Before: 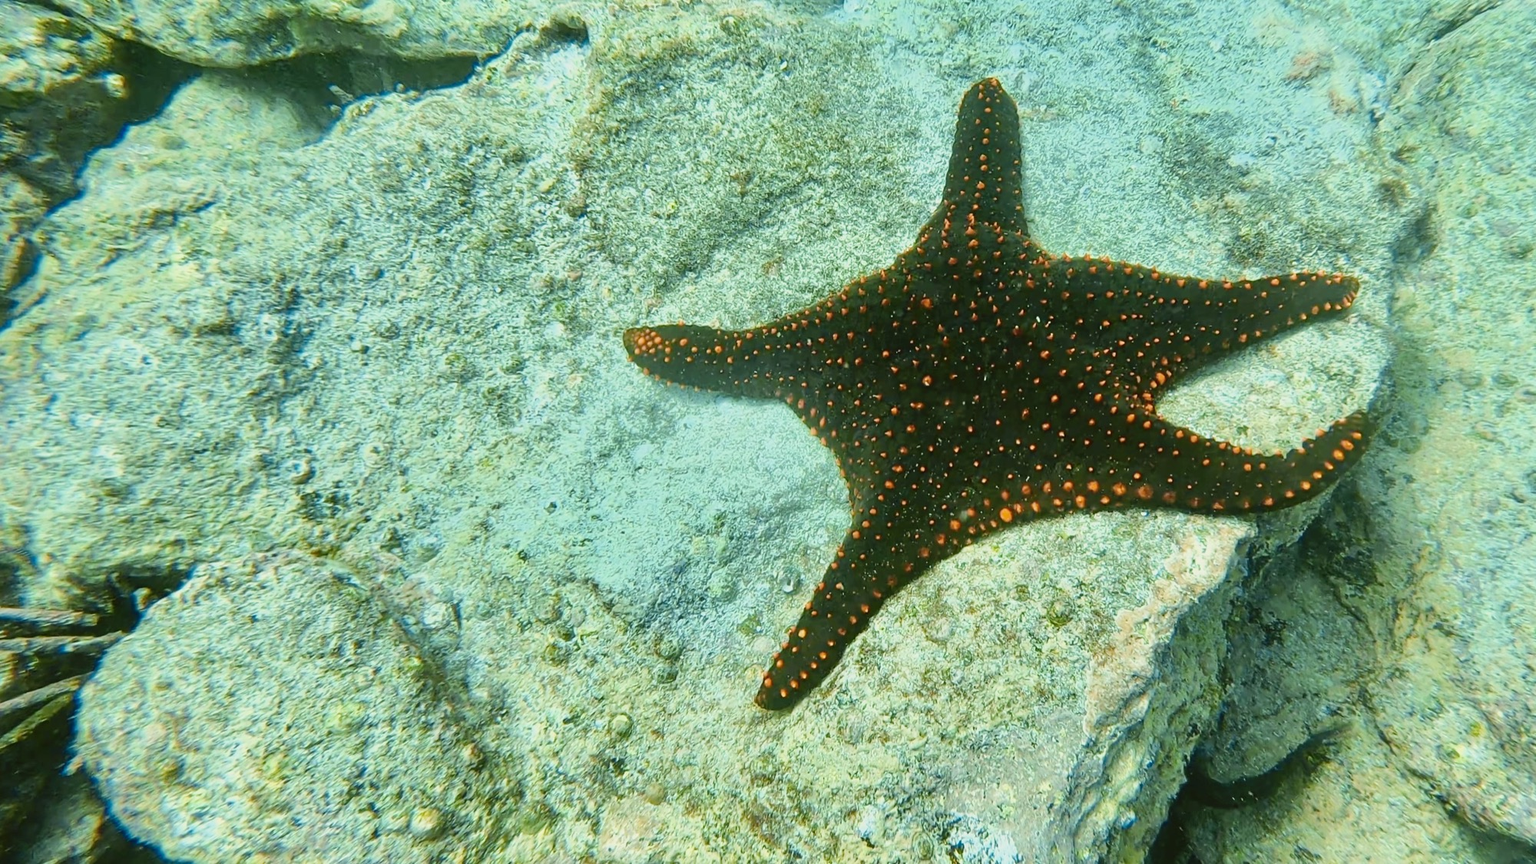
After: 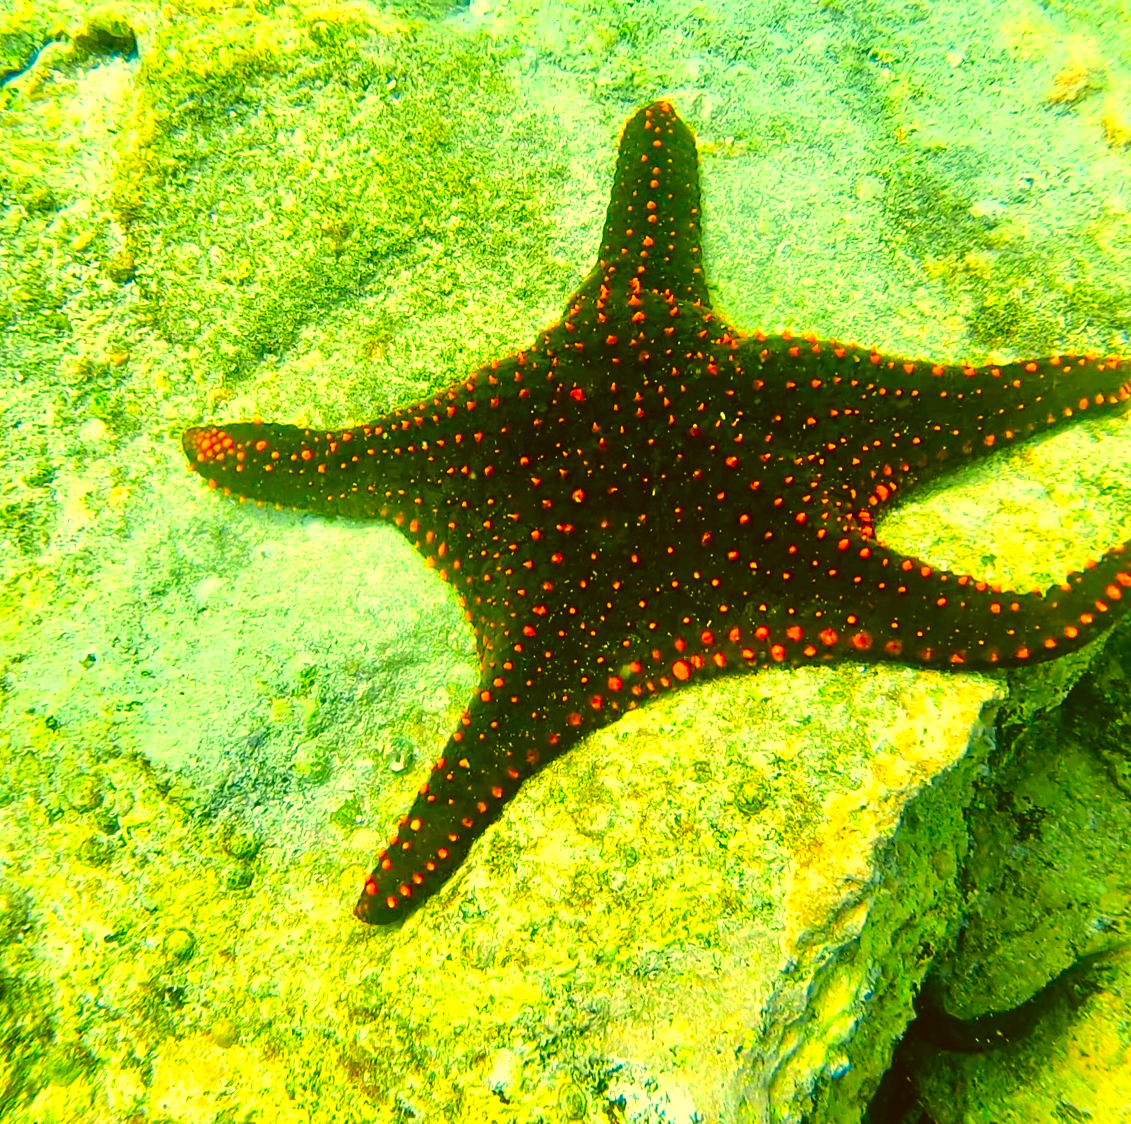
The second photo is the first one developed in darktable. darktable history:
color correction: highlights a* 10.94, highlights b* 30.7, shadows a* 2.69, shadows b* 16.85, saturation 1.74
crop: left 31.468%, top 0.019%, right 11.938%
tone equalizer: -8 EV -0.732 EV, -7 EV -0.701 EV, -6 EV -0.573 EV, -5 EV -0.375 EV, -3 EV 0.367 EV, -2 EV 0.6 EV, -1 EV 0.683 EV, +0 EV 0.758 EV, mask exposure compensation -0.494 EV
